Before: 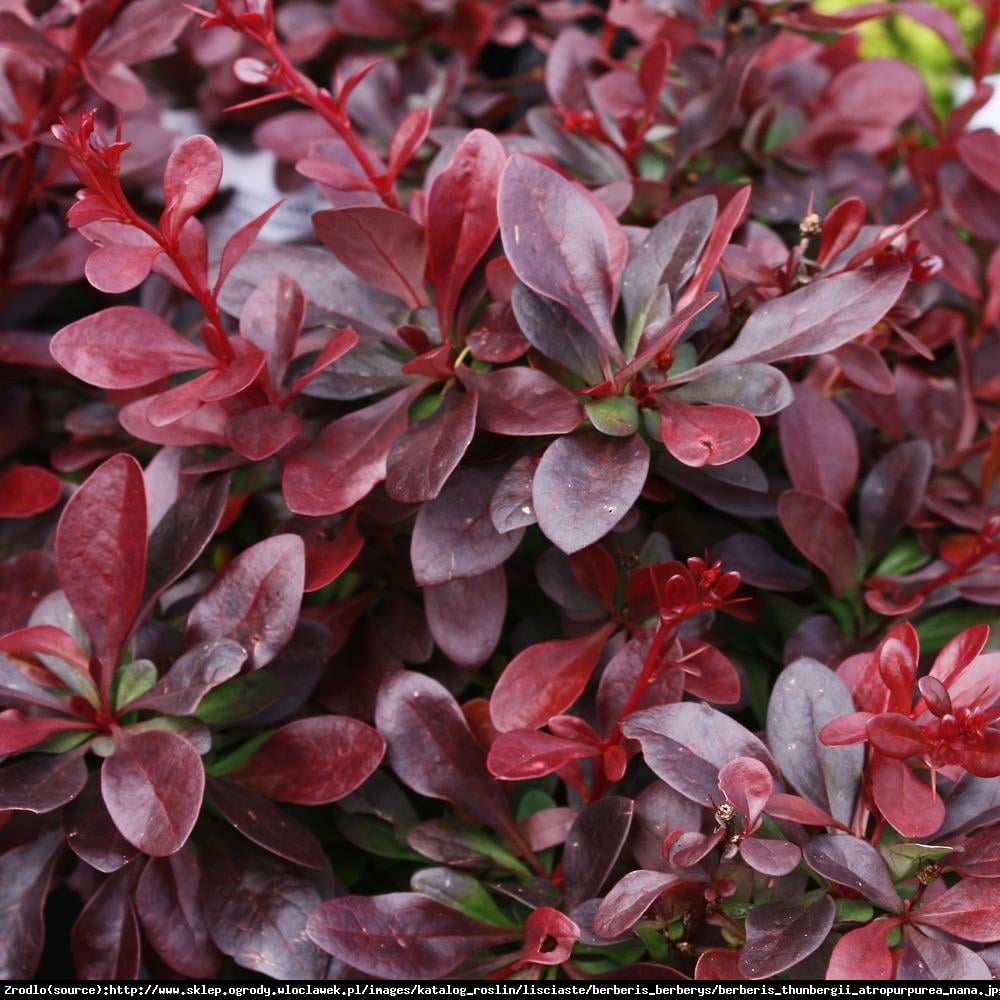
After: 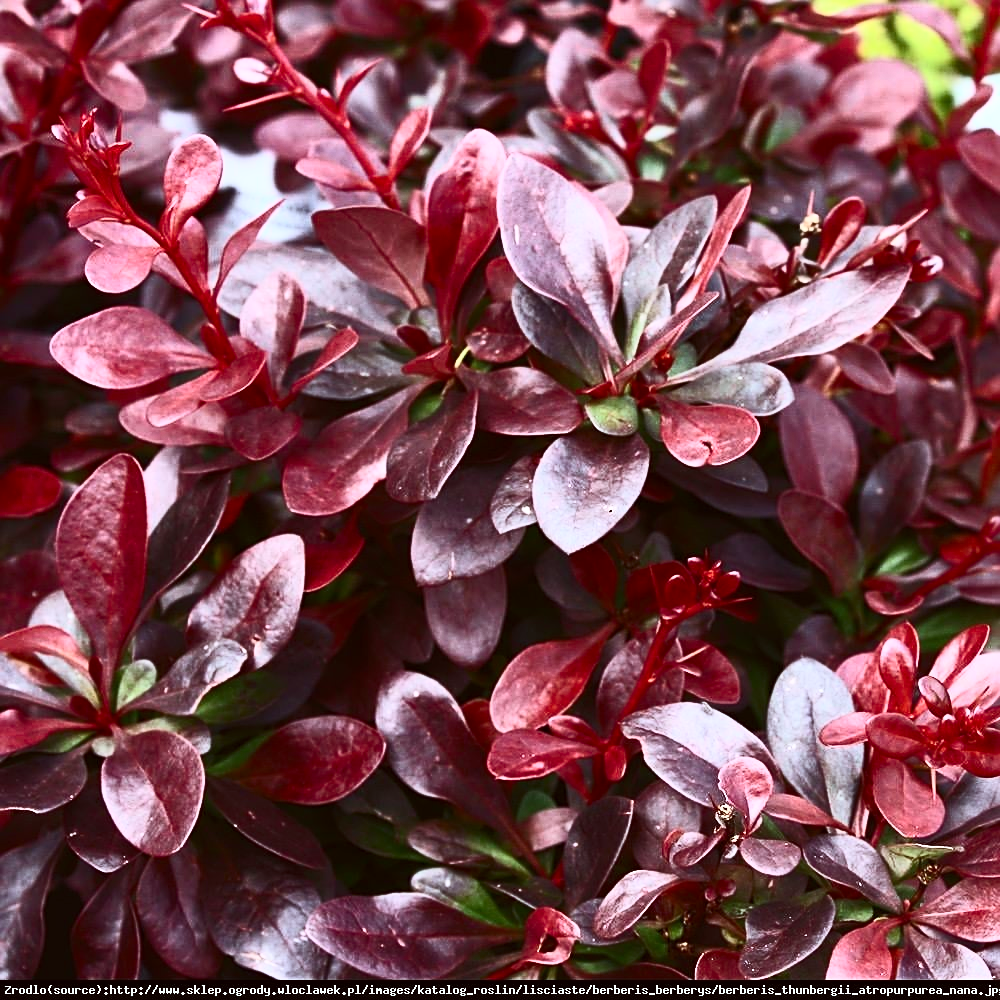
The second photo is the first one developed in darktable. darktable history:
sharpen: on, module defaults
color correction: highlights a* -4.98, highlights b* -3.76, shadows a* 3.83, shadows b* 4.08
contrast brightness saturation: contrast 0.62, brightness 0.34, saturation 0.14
